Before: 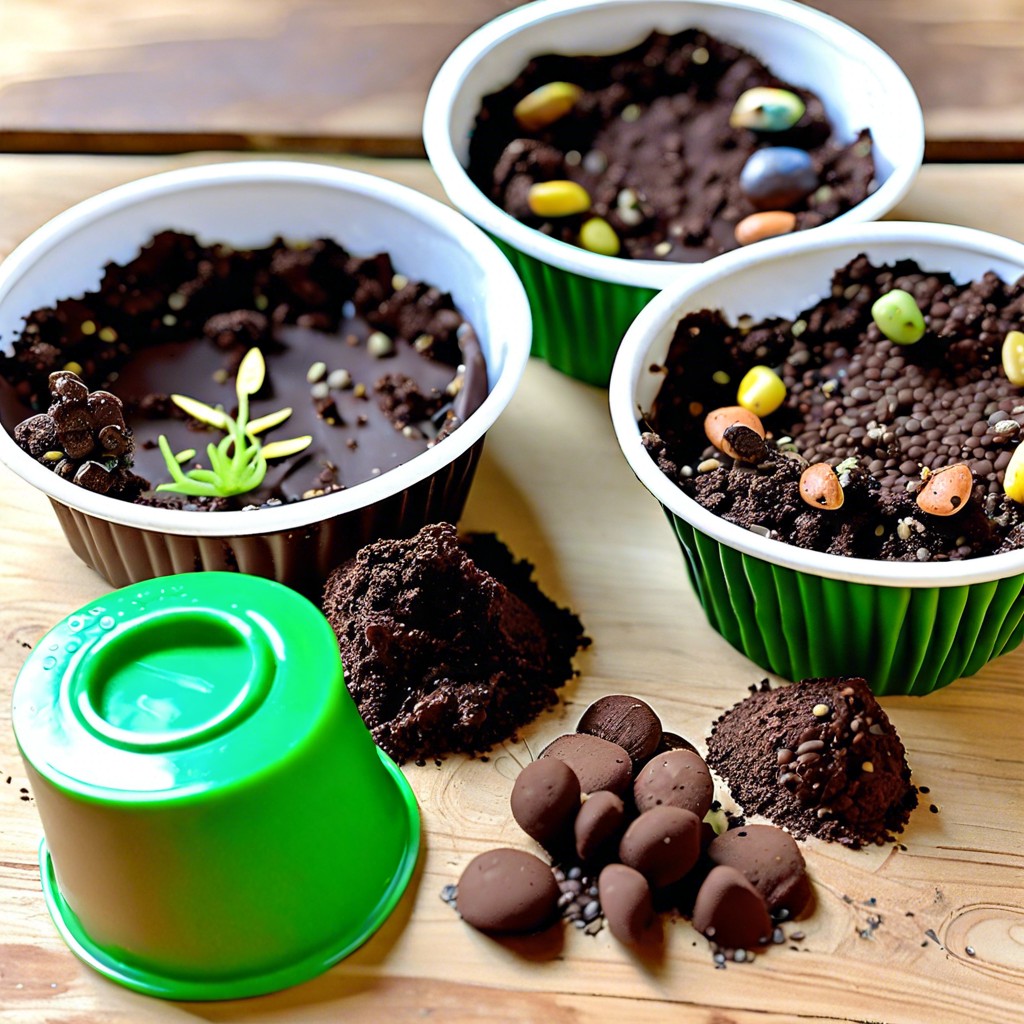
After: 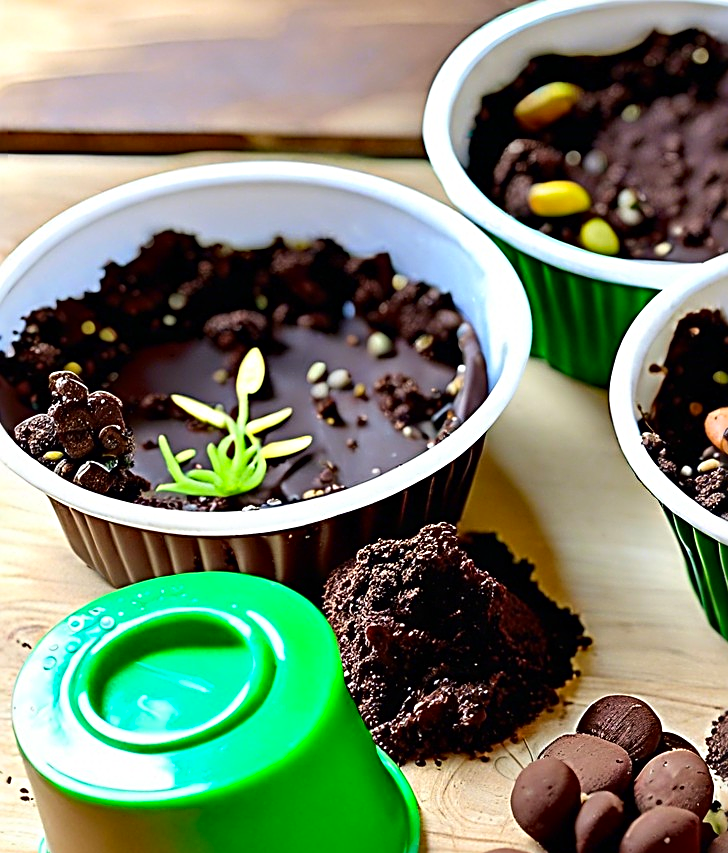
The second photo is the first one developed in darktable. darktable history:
crop: right 28.885%, bottom 16.626%
sharpen: radius 2.817, amount 0.715
contrast brightness saturation: contrast 0.08, saturation 0.2
